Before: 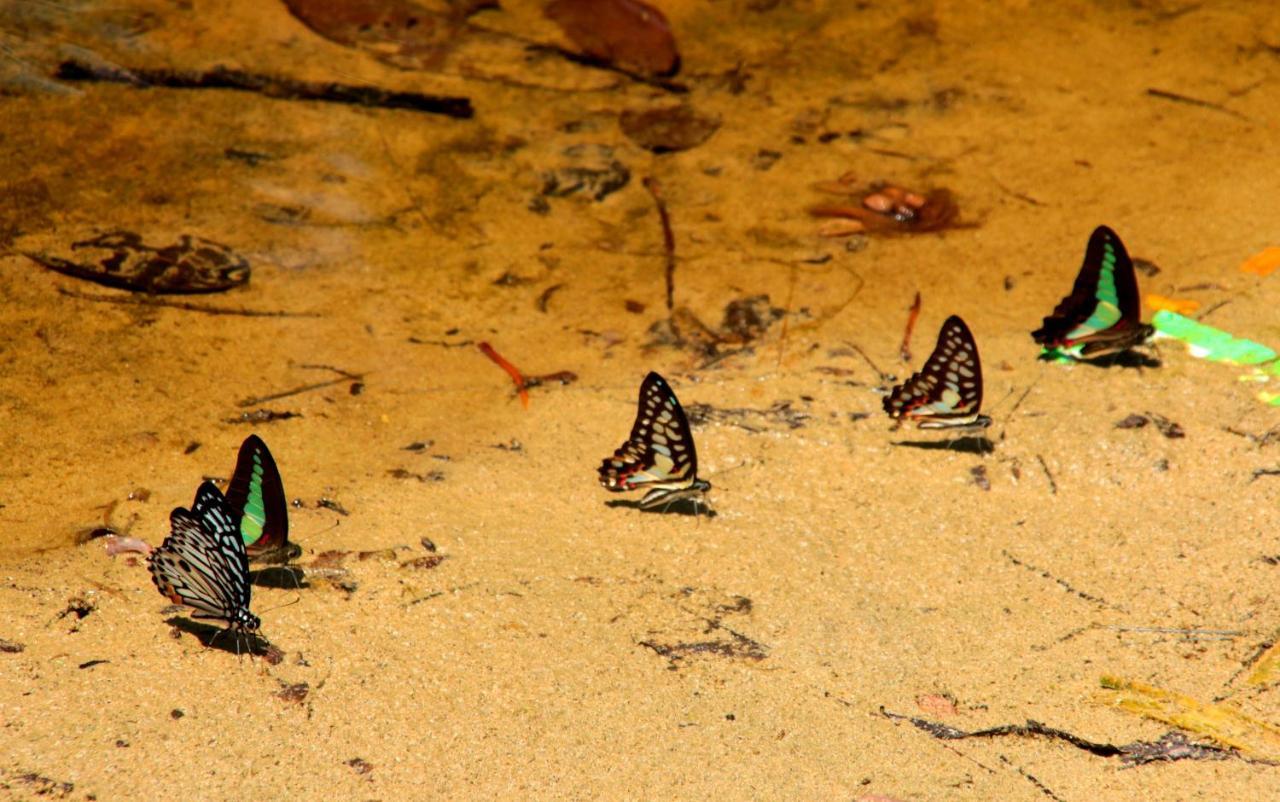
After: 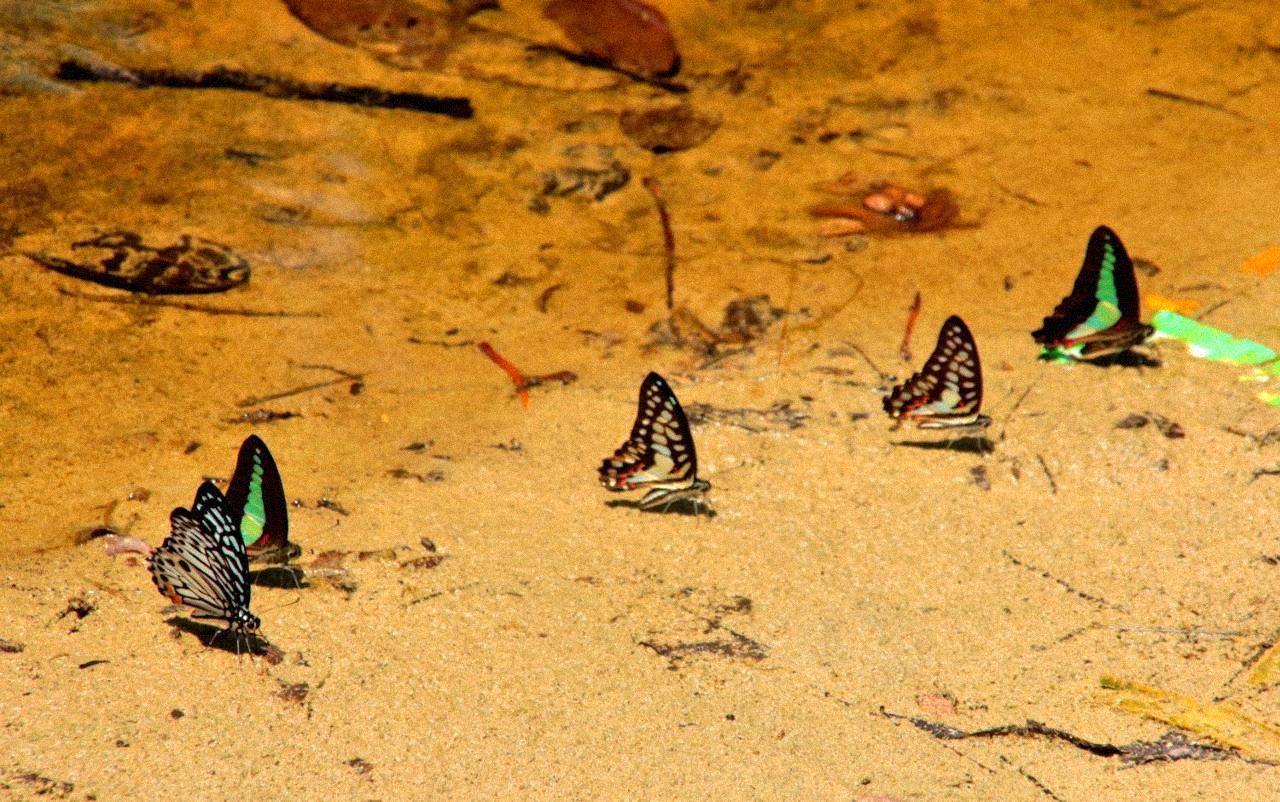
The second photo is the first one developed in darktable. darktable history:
grain: mid-tones bias 0%
tone equalizer: -8 EV 0.001 EV, -7 EV -0.004 EV, -6 EV 0.009 EV, -5 EV 0.032 EV, -4 EV 0.276 EV, -3 EV 0.644 EV, -2 EV 0.584 EV, -1 EV 0.187 EV, +0 EV 0.024 EV
